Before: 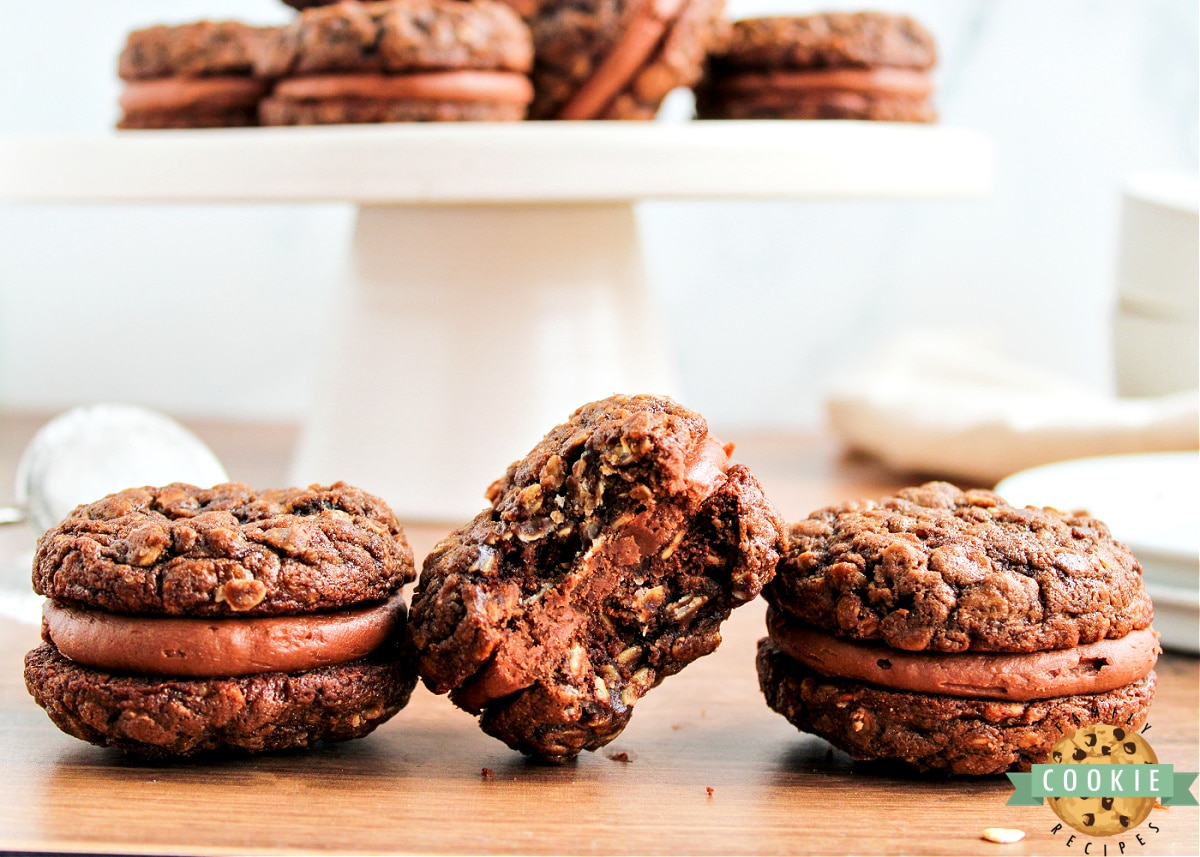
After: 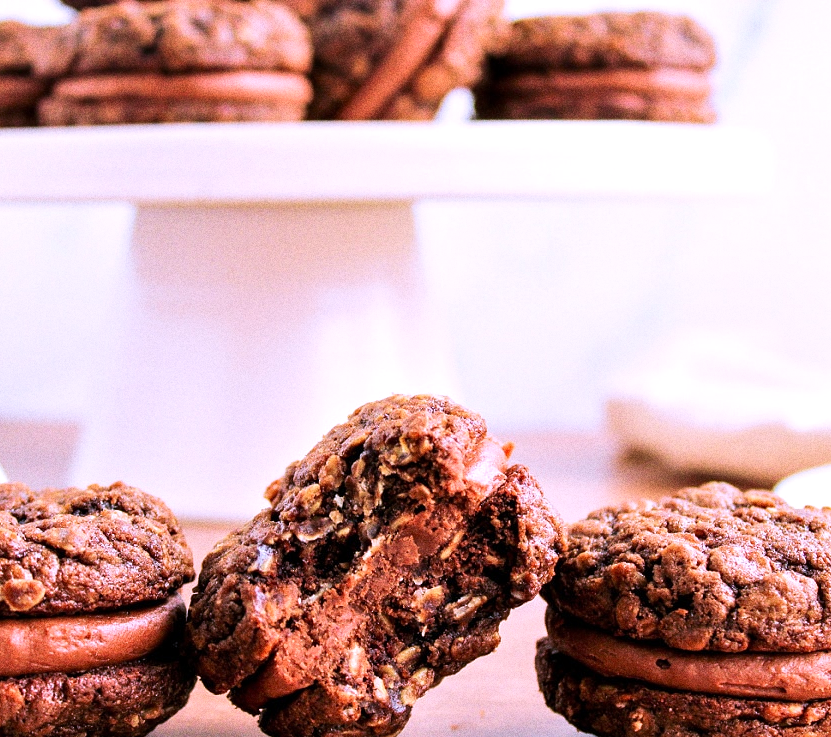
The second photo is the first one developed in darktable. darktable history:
velvia: on, module defaults
white balance: red 1.042, blue 1.17
grain: coarseness 11.82 ISO, strength 36.67%, mid-tones bias 74.17%
crop: left 18.479%, right 12.2%, bottom 13.971%
